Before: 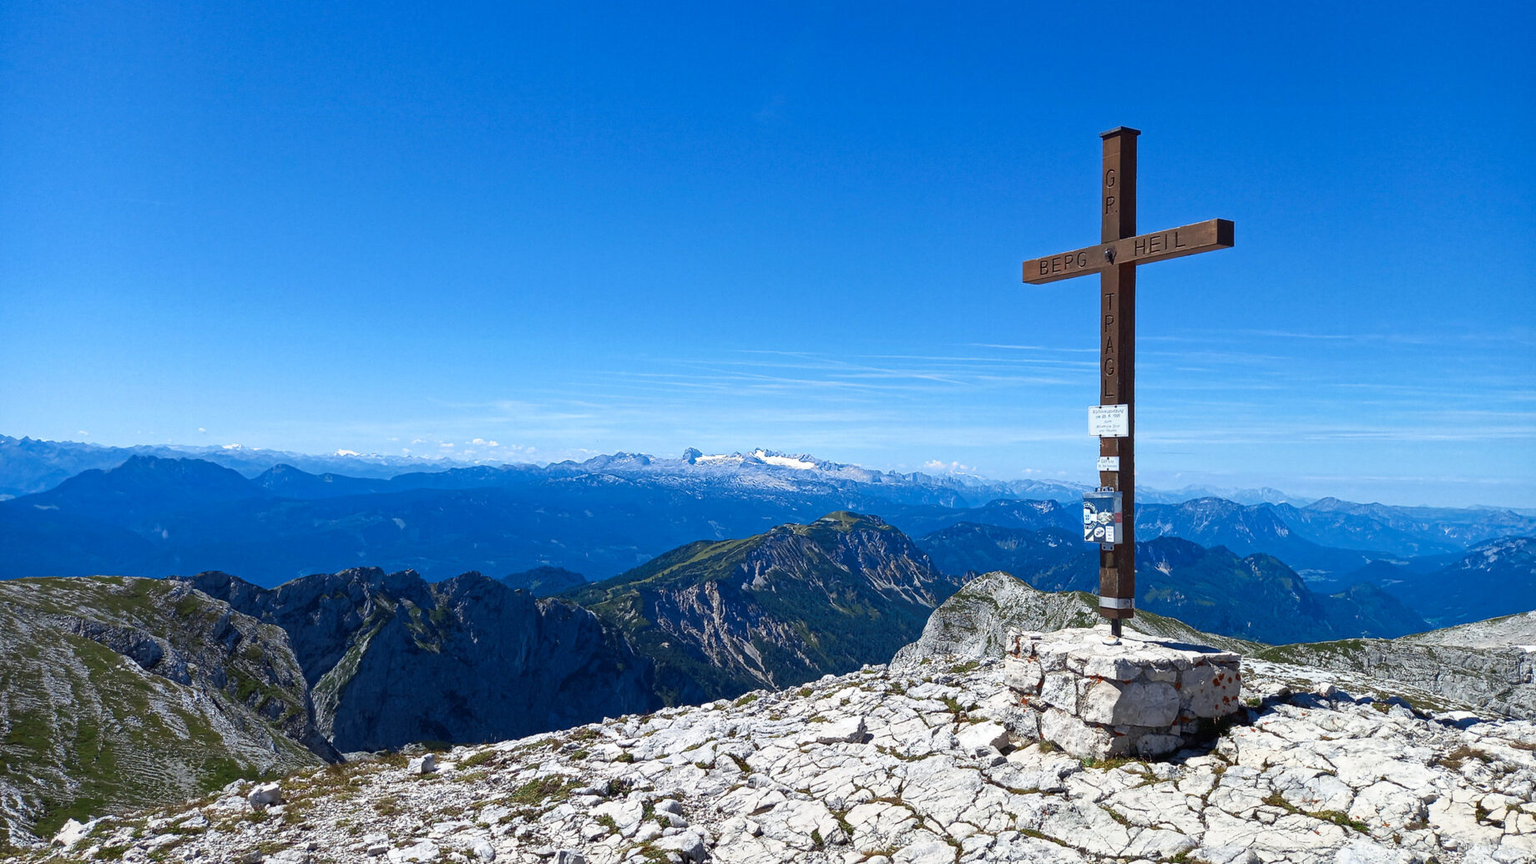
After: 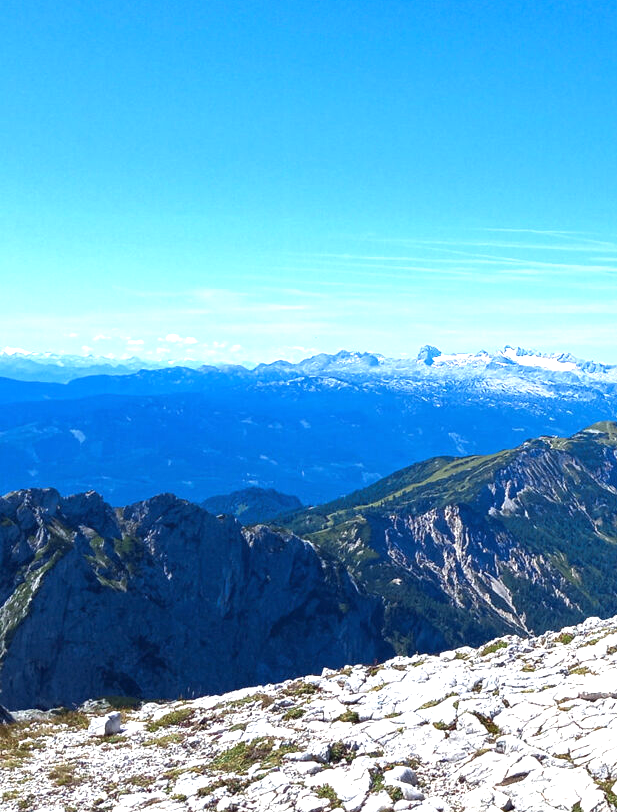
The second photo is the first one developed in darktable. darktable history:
crop and rotate: left 21.77%, top 18.528%, right 44.676%, bottom 2.997%
exposure: black level correction 0, exposure 0.9 EV, compensate highlight preservation false
